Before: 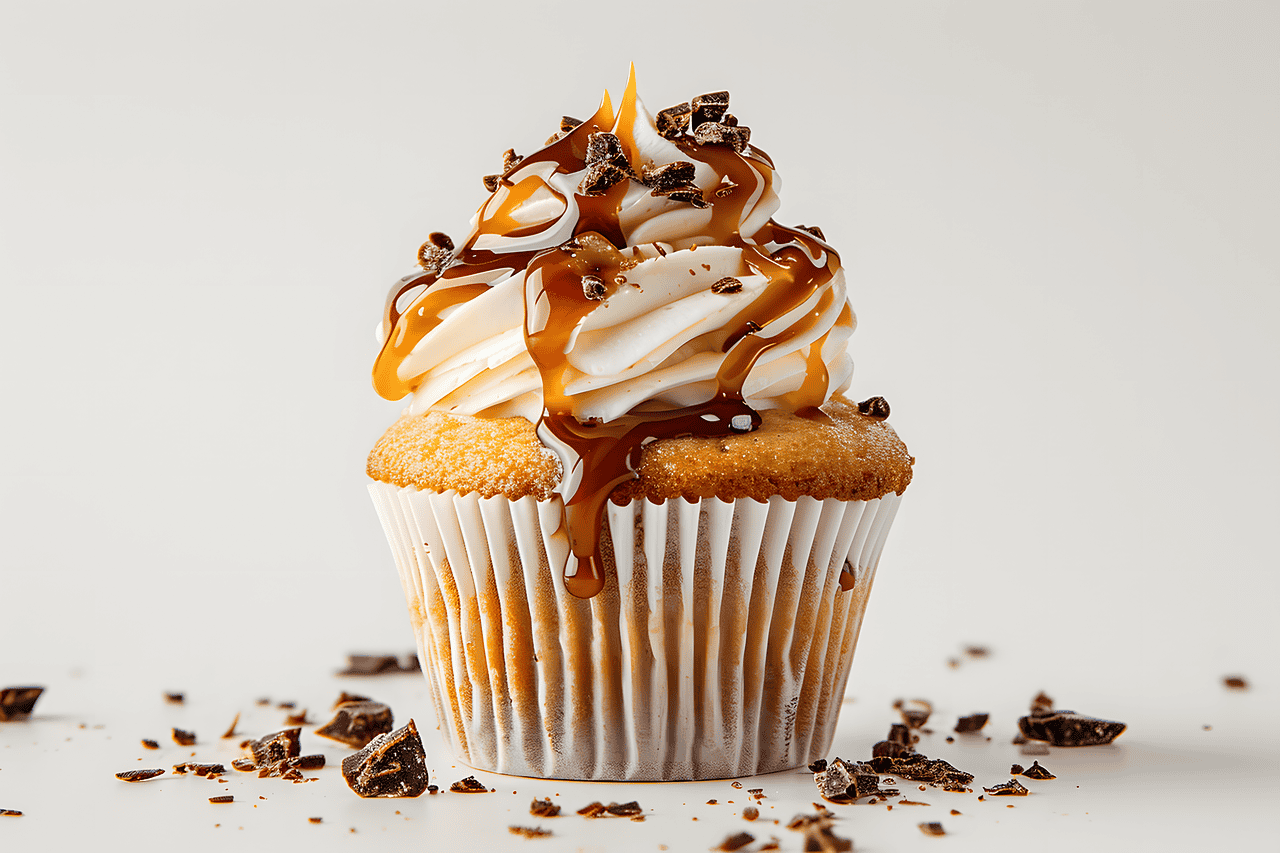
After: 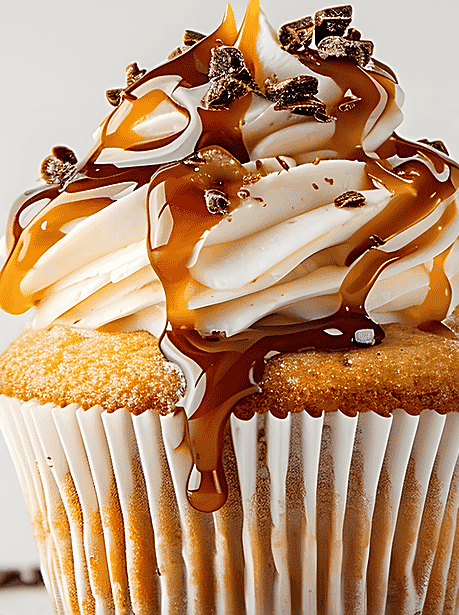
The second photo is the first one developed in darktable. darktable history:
local contrast: mode bilateral grid, contrast 11, coarseness 26, detail 115%, midtone range 0.2
sharpen: on, module defaults
crop and rotate: left 29.459%, top 10.172%, right 34.622%, bottom 17.649%
